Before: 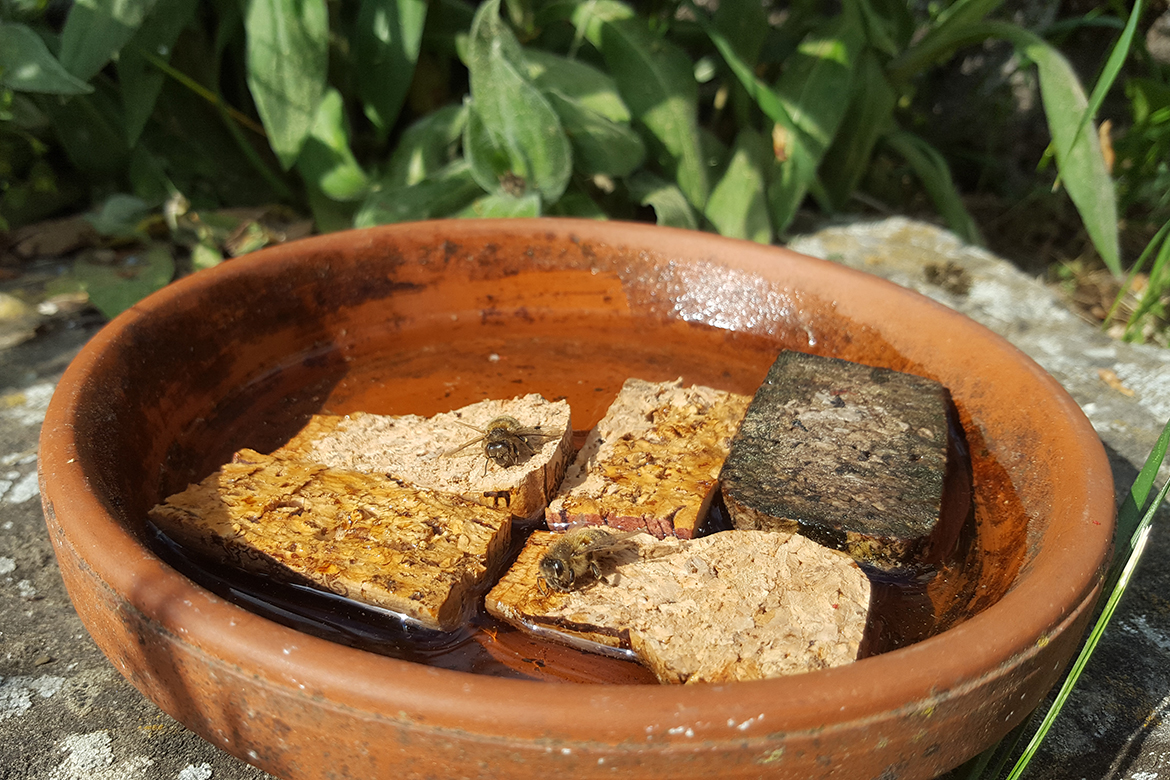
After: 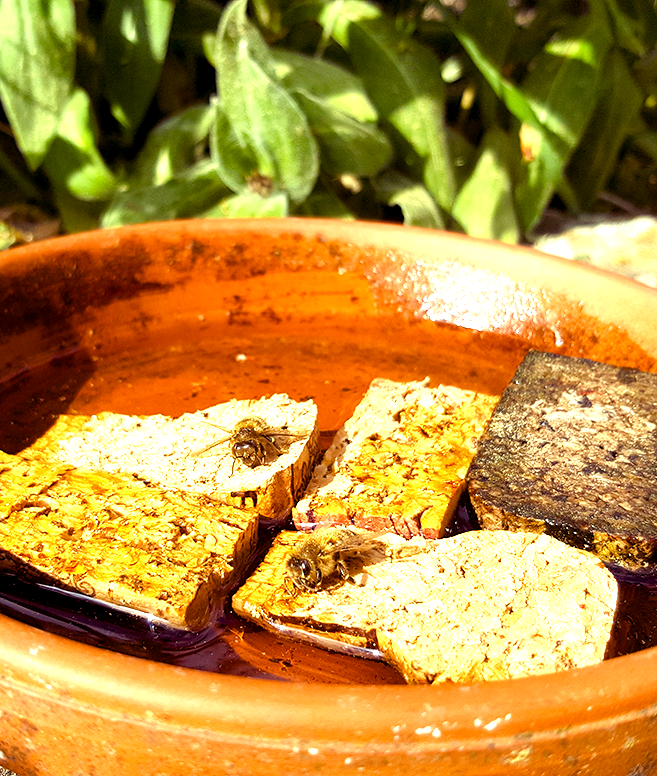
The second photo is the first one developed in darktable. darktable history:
crop: left 21.674%, right 22.086%
color balance: mode lift, gamma, gain (sRGB)
exposure: black level correction 0, exposure 0.877 EV, compensate exposure bias true, compensate highlight preservation false
color balance rgb: shadows lift › luminance -21.66%, shadows lift › chroma 8.98%, shadows lift › hue 283.37°, power › chroma 1.55%, power › hue 25.59°, highlights gain › luminance 6.08%, highlights gain › chroma 2.55%, highlights gain › hue 90°, global offset › luminance -0.87%, perceptual saturation grading › global saturation 27.49%, perceptual saturation grading › highlights -28.39%, perceptual saturation grading › mid-tones 15.22%, perceptual saturation grading › shadows 33.98%, perceptual brilliance grading › highlights 10%, perceptual brilliance grading › mid-tones 5%
